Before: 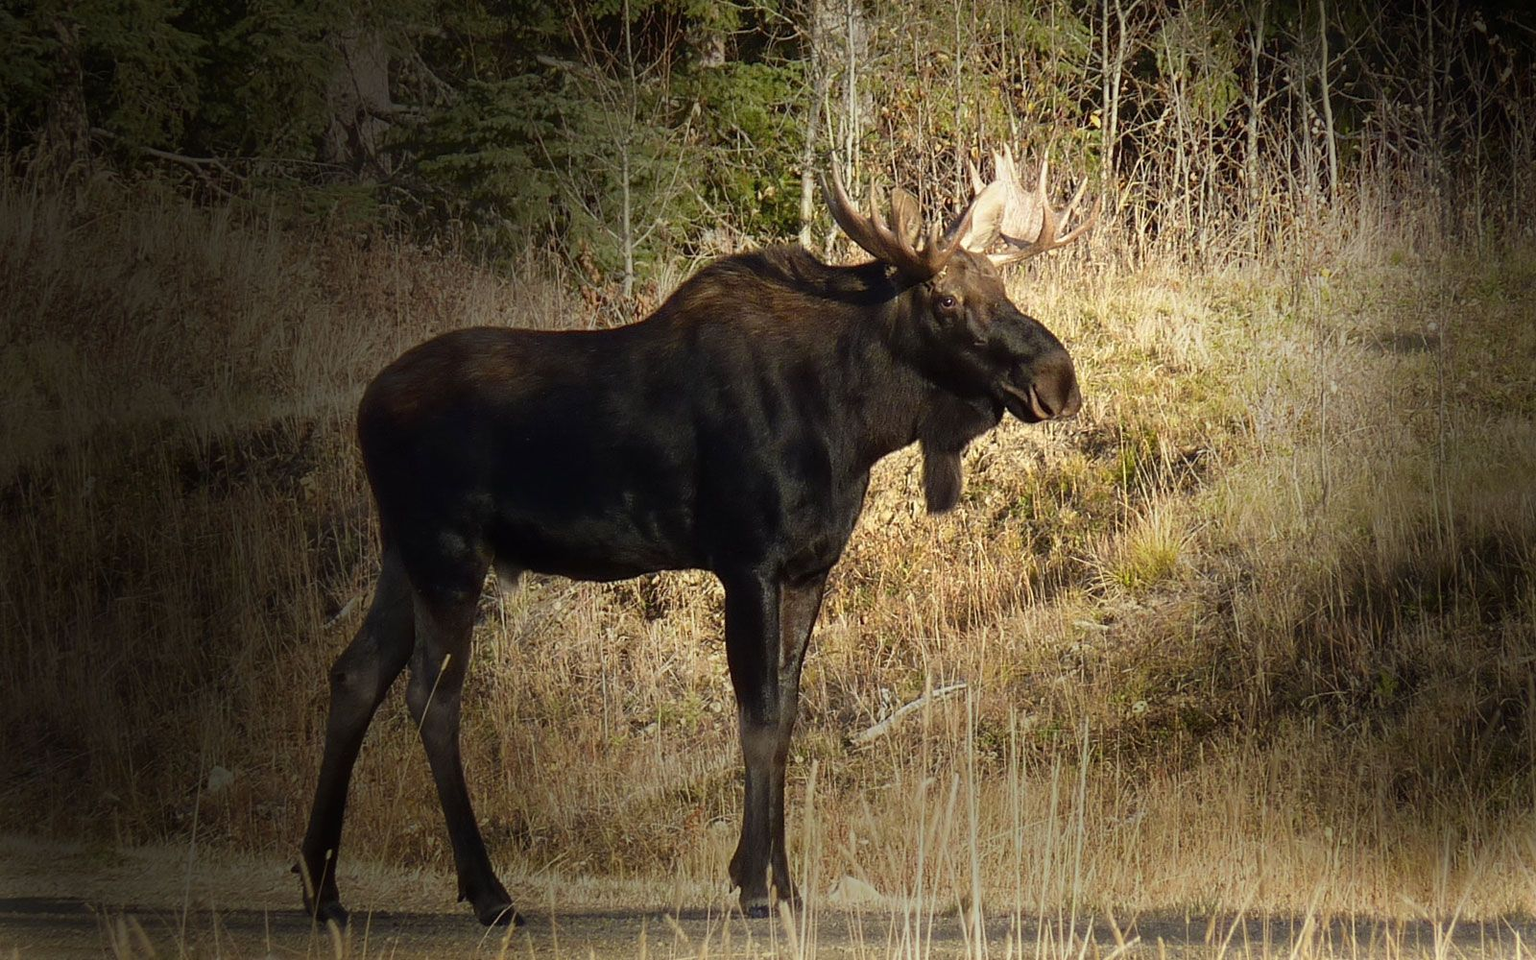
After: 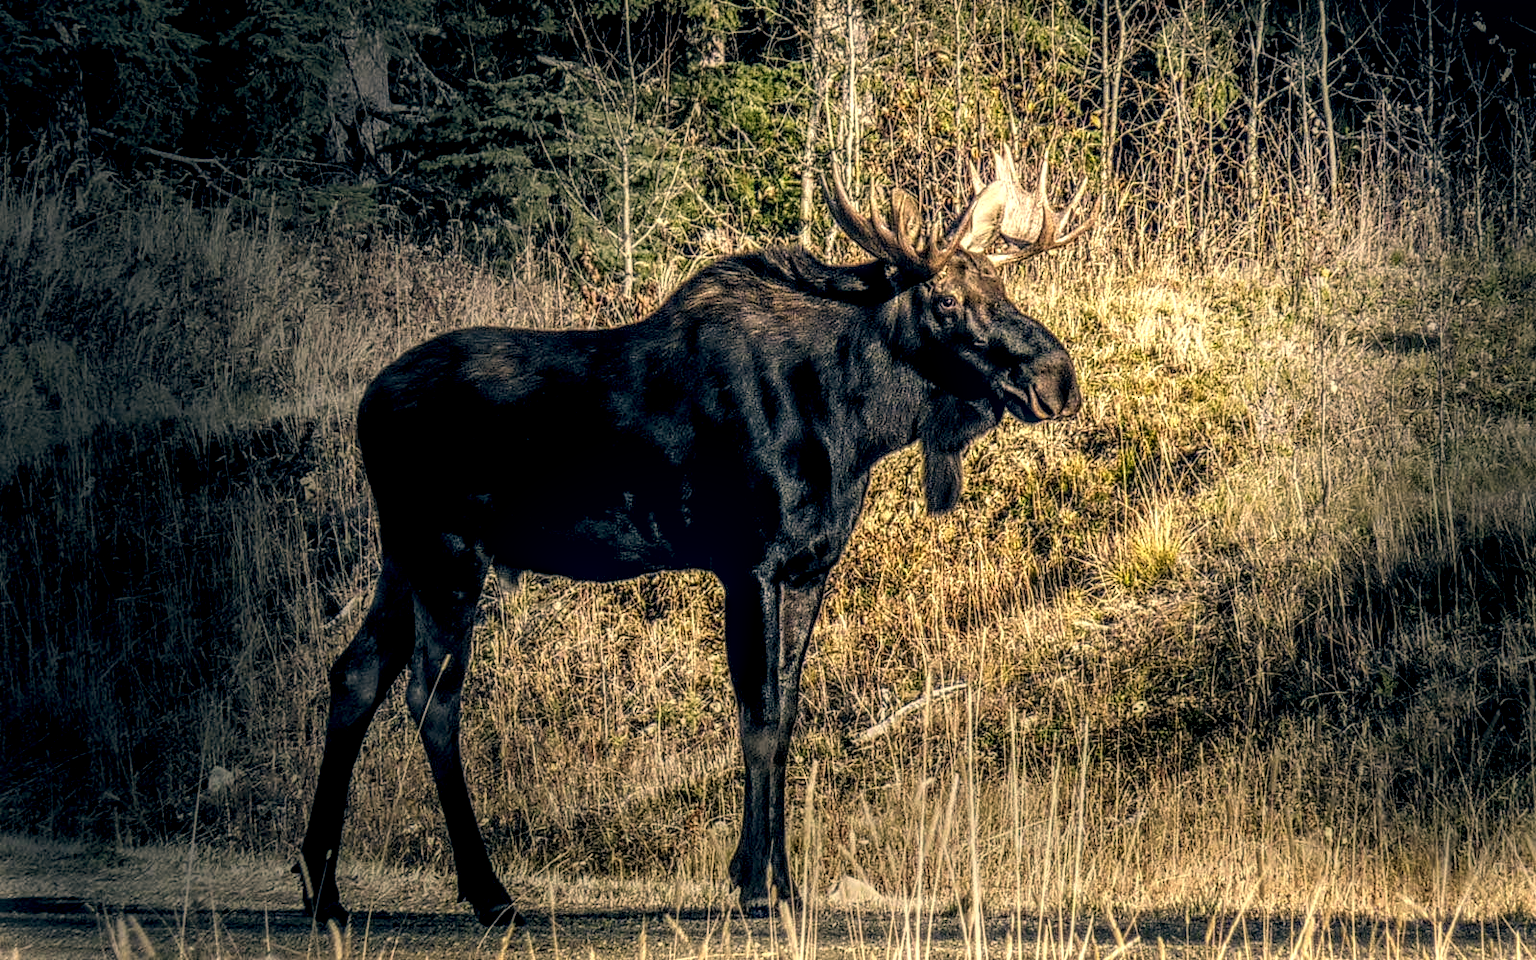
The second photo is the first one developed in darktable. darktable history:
levels: levels [0.073, 0.497, 0.972]
local contrast: highlights 0%, shadows 0%, detail 300%, midtone range 0.3
color correction: highlights a* 10.32, highlights b* 14.66, shadows a* -9.59, shadows b* -15.02
